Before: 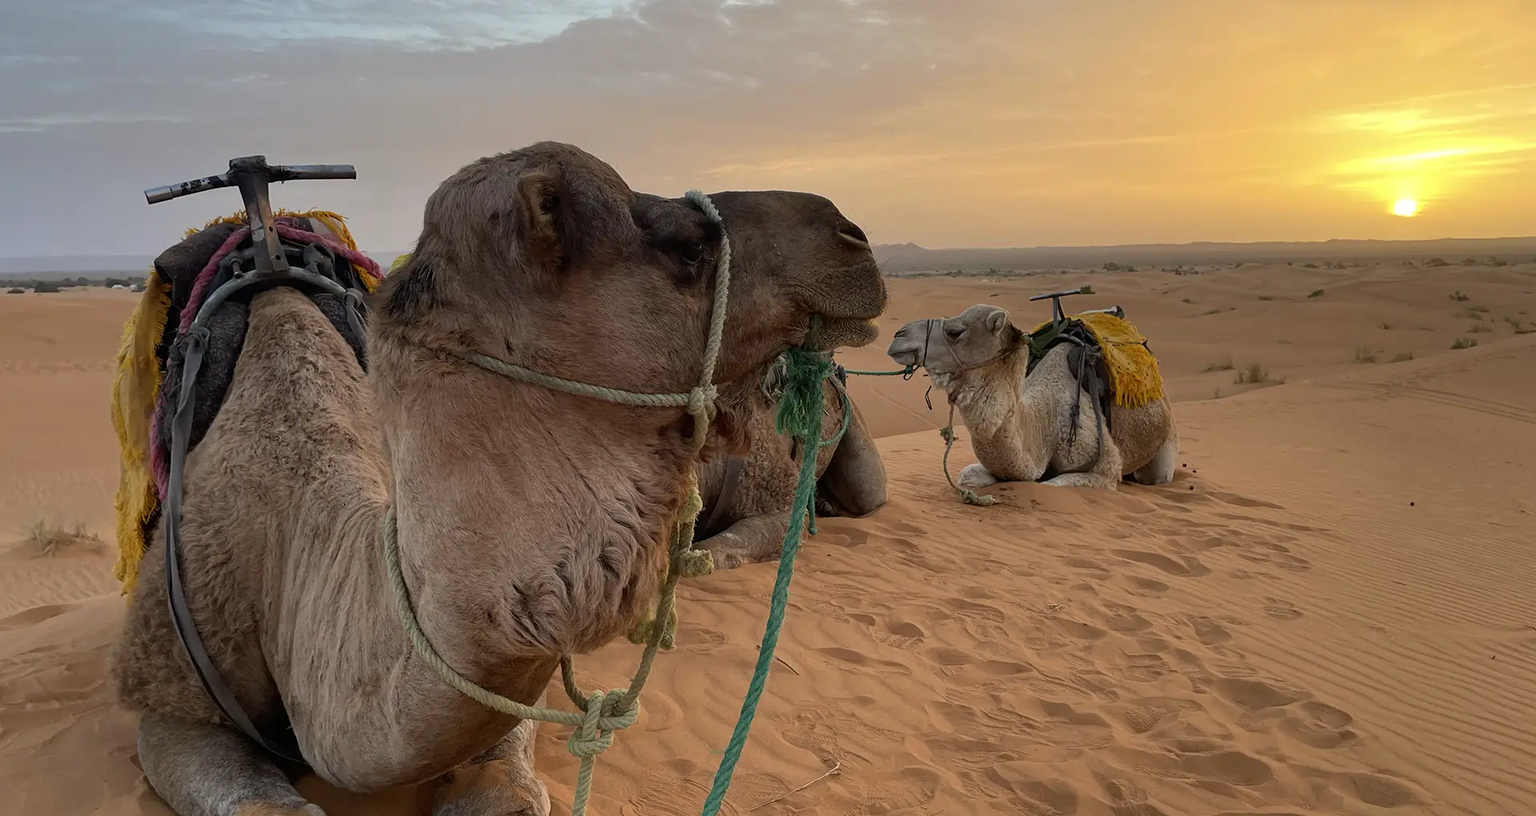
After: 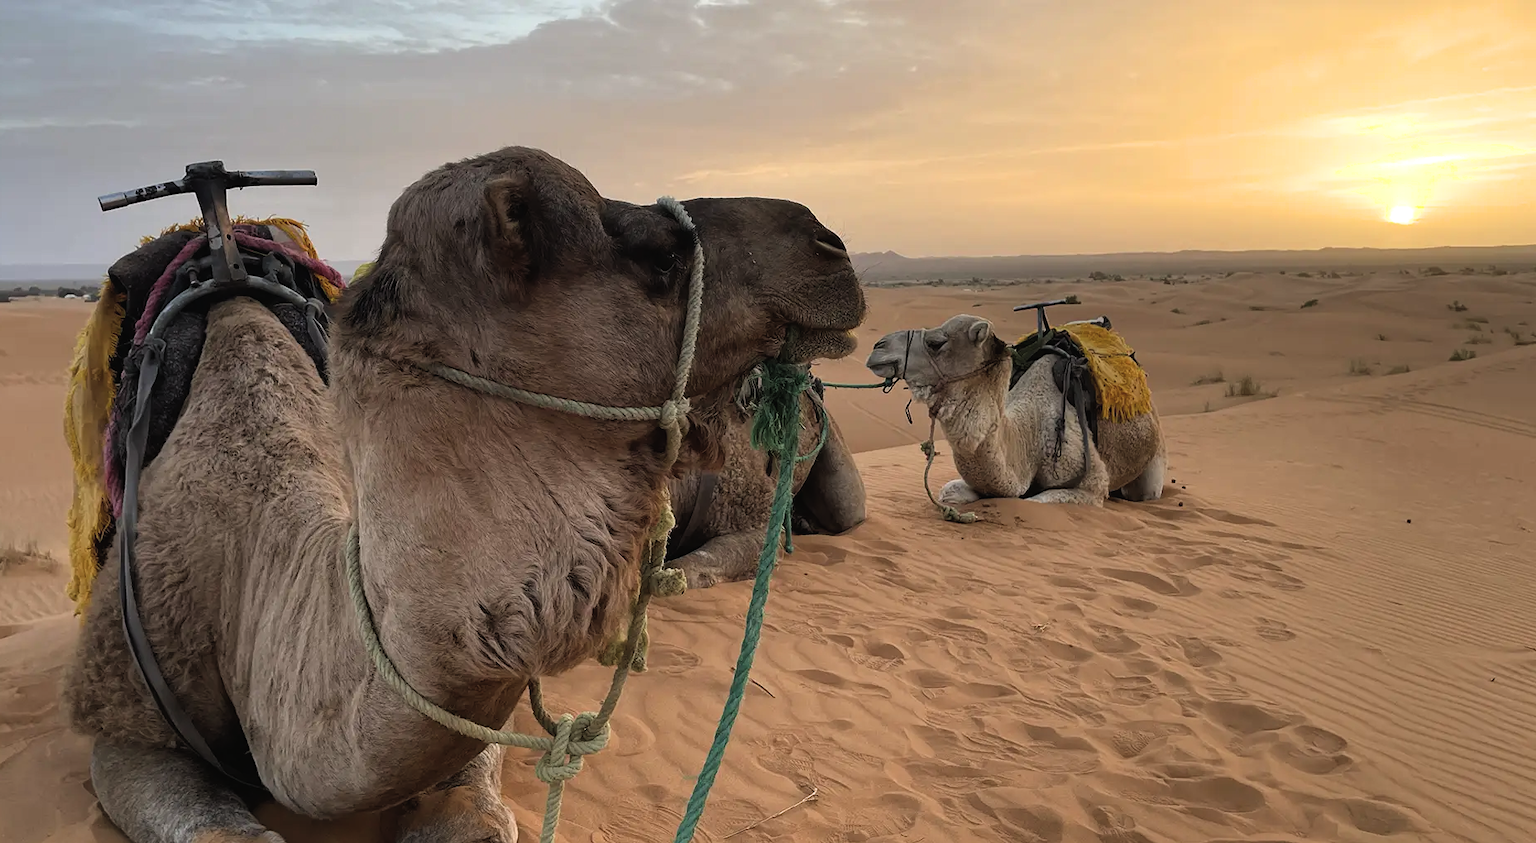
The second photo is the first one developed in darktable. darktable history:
filmic rgb: white relative exposure 2.45 EV, hardness 6.33
exposure: black level correction -0.008, exposure 0.067 EV, compensate highlight preservation false
crop and rotate: left 3.238%
